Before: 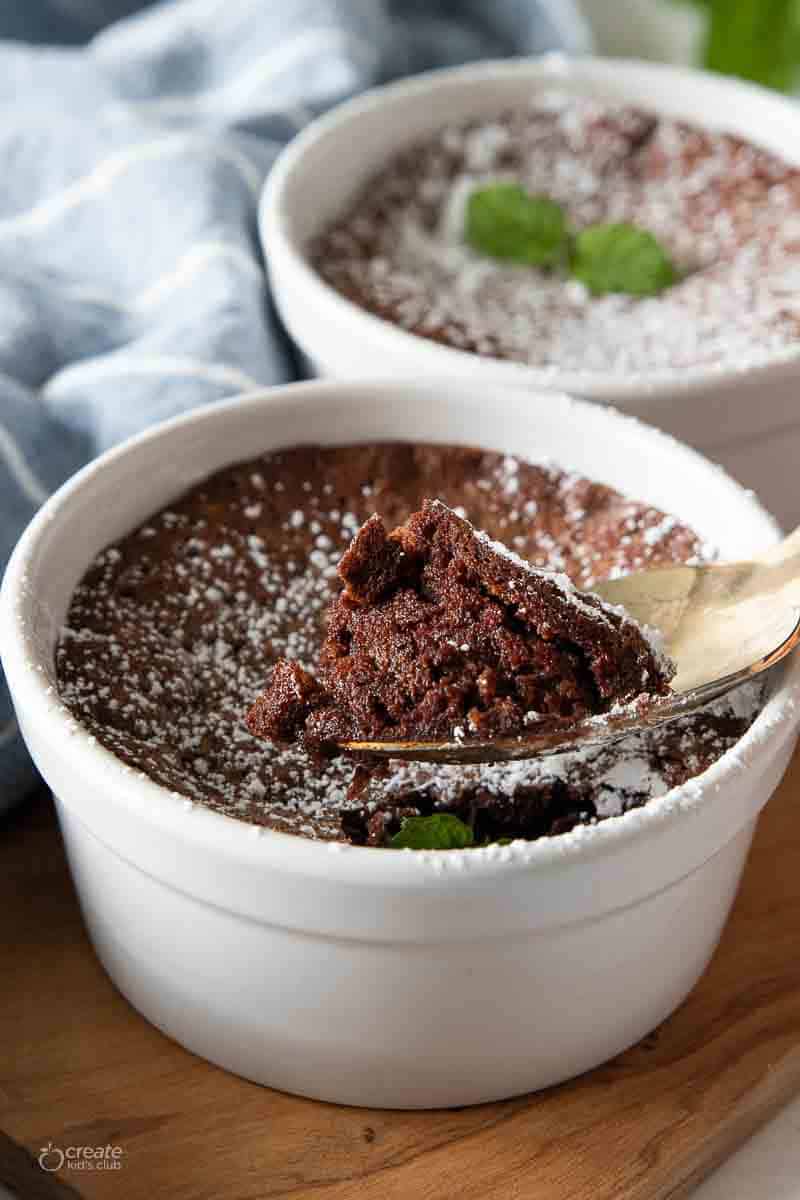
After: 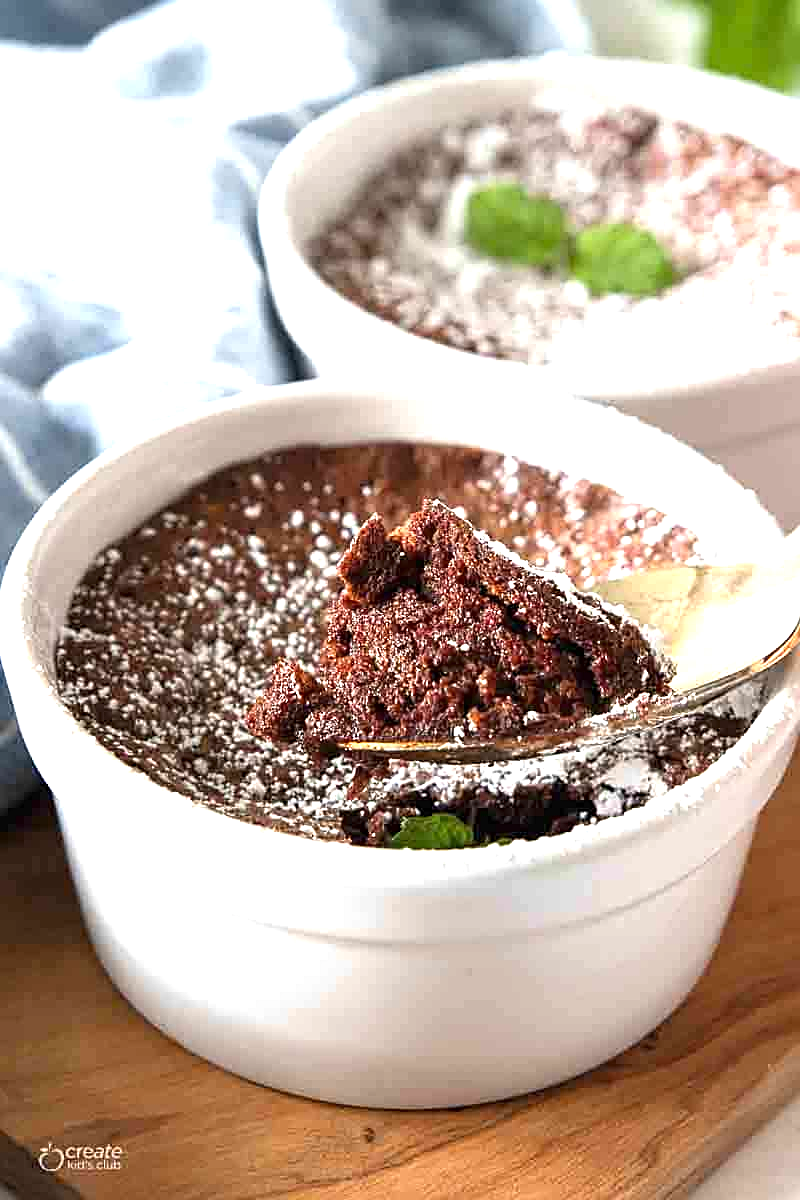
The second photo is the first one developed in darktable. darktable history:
exposure: exposure 1.137 EV, compensate highlight preservation false
sharpen: on, module defaults
